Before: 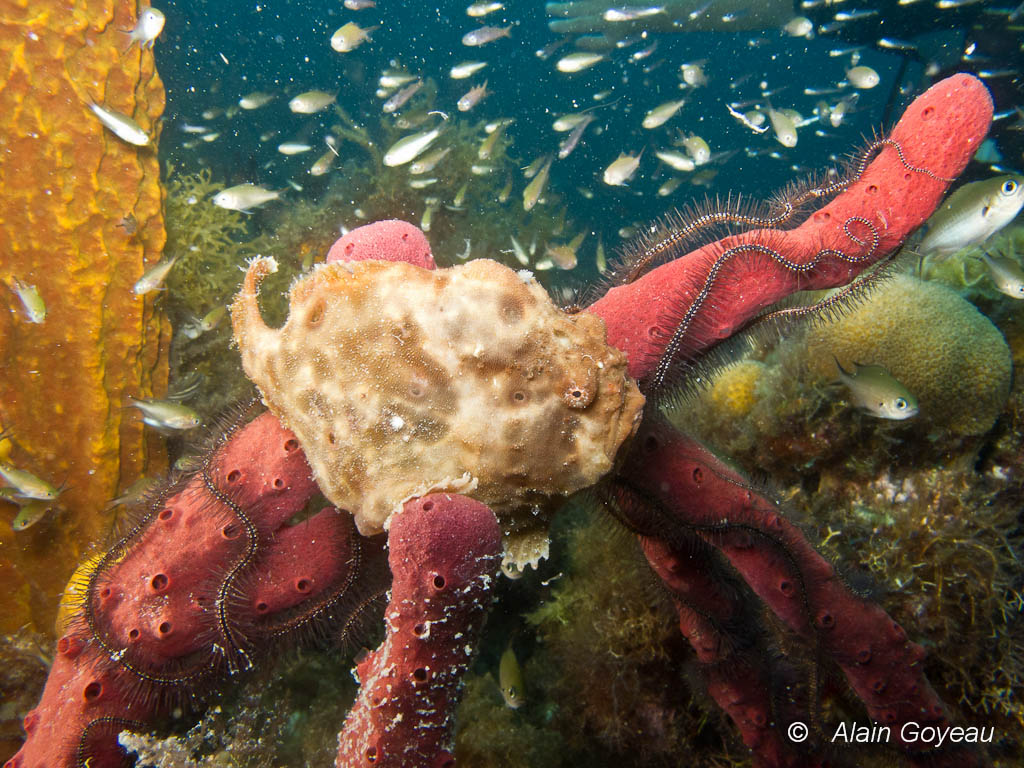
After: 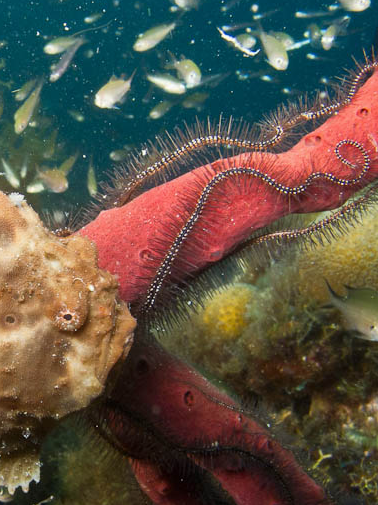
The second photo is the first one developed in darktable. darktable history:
exposure: exposure -0.04 EV, compensate highlight preservation false
crop and rotate: left 49.795%, top 10.146%, right 13.272%, bottom 24.023%
